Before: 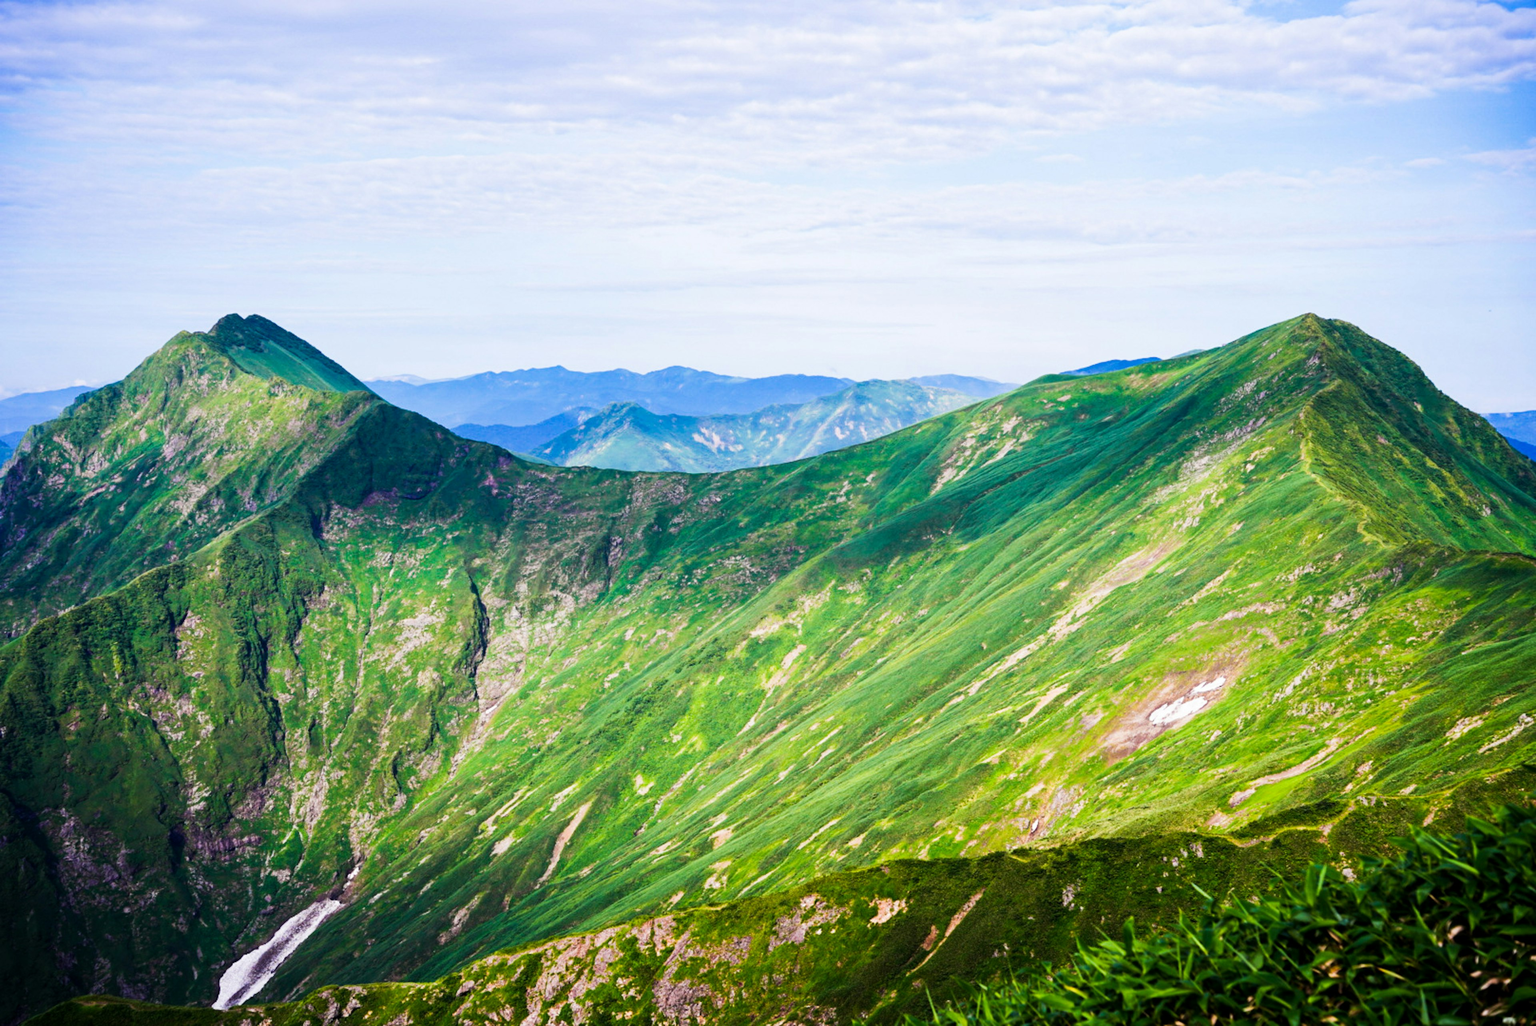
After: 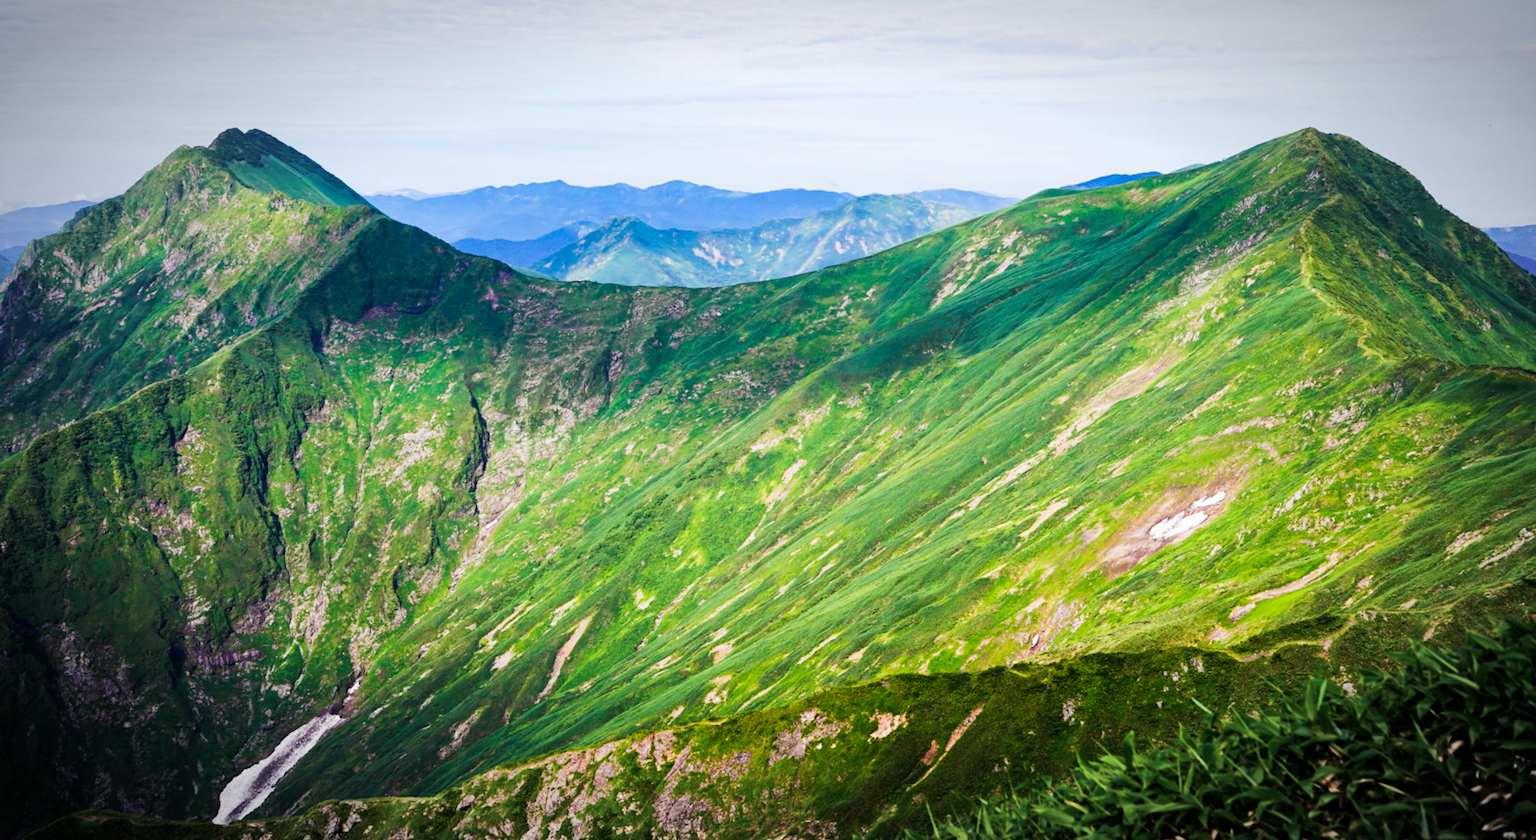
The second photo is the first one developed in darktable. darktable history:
crop and rotate: top 18.149%
vignetting: automatic ratio true
